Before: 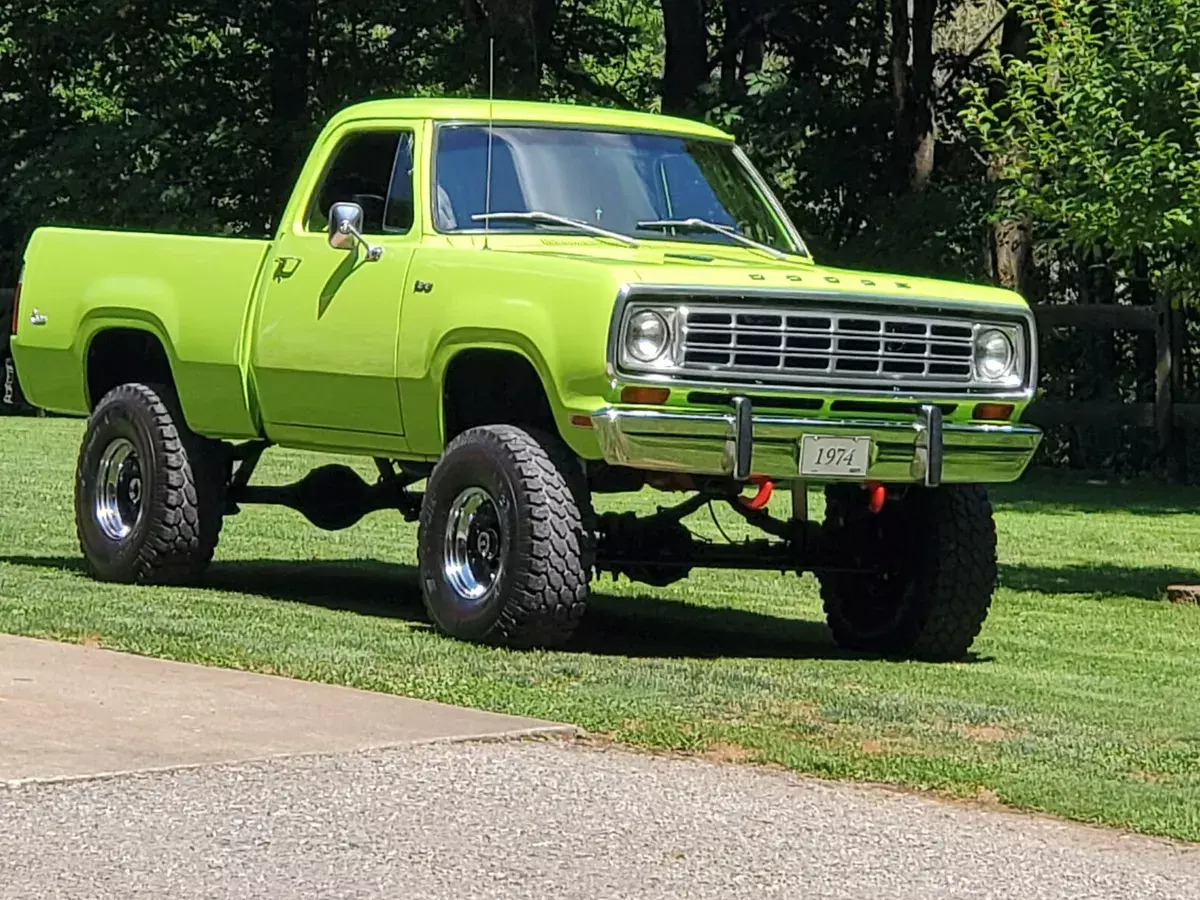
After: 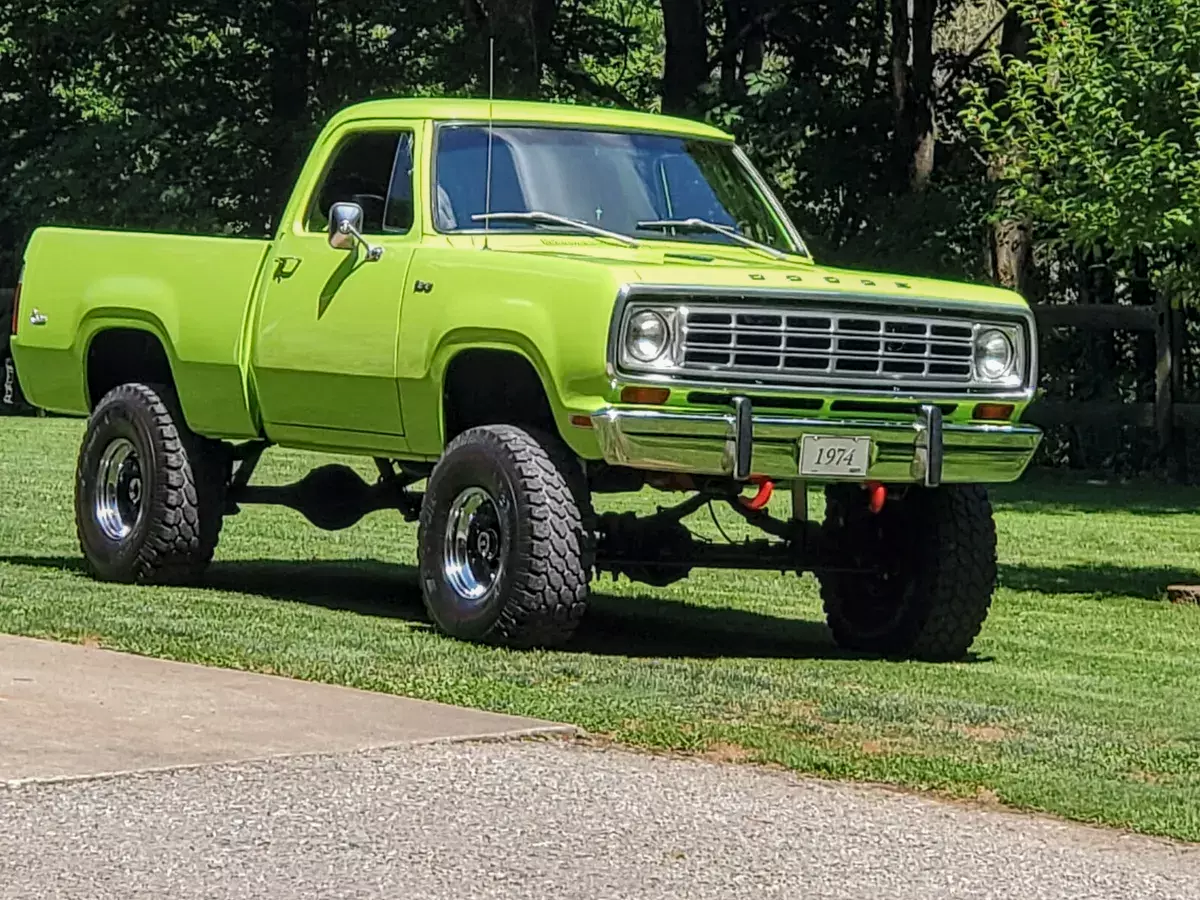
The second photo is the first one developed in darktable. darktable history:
exposure: exposure -0.115 EV, compensate highlight preservation false
local contrast: on, module defaults
